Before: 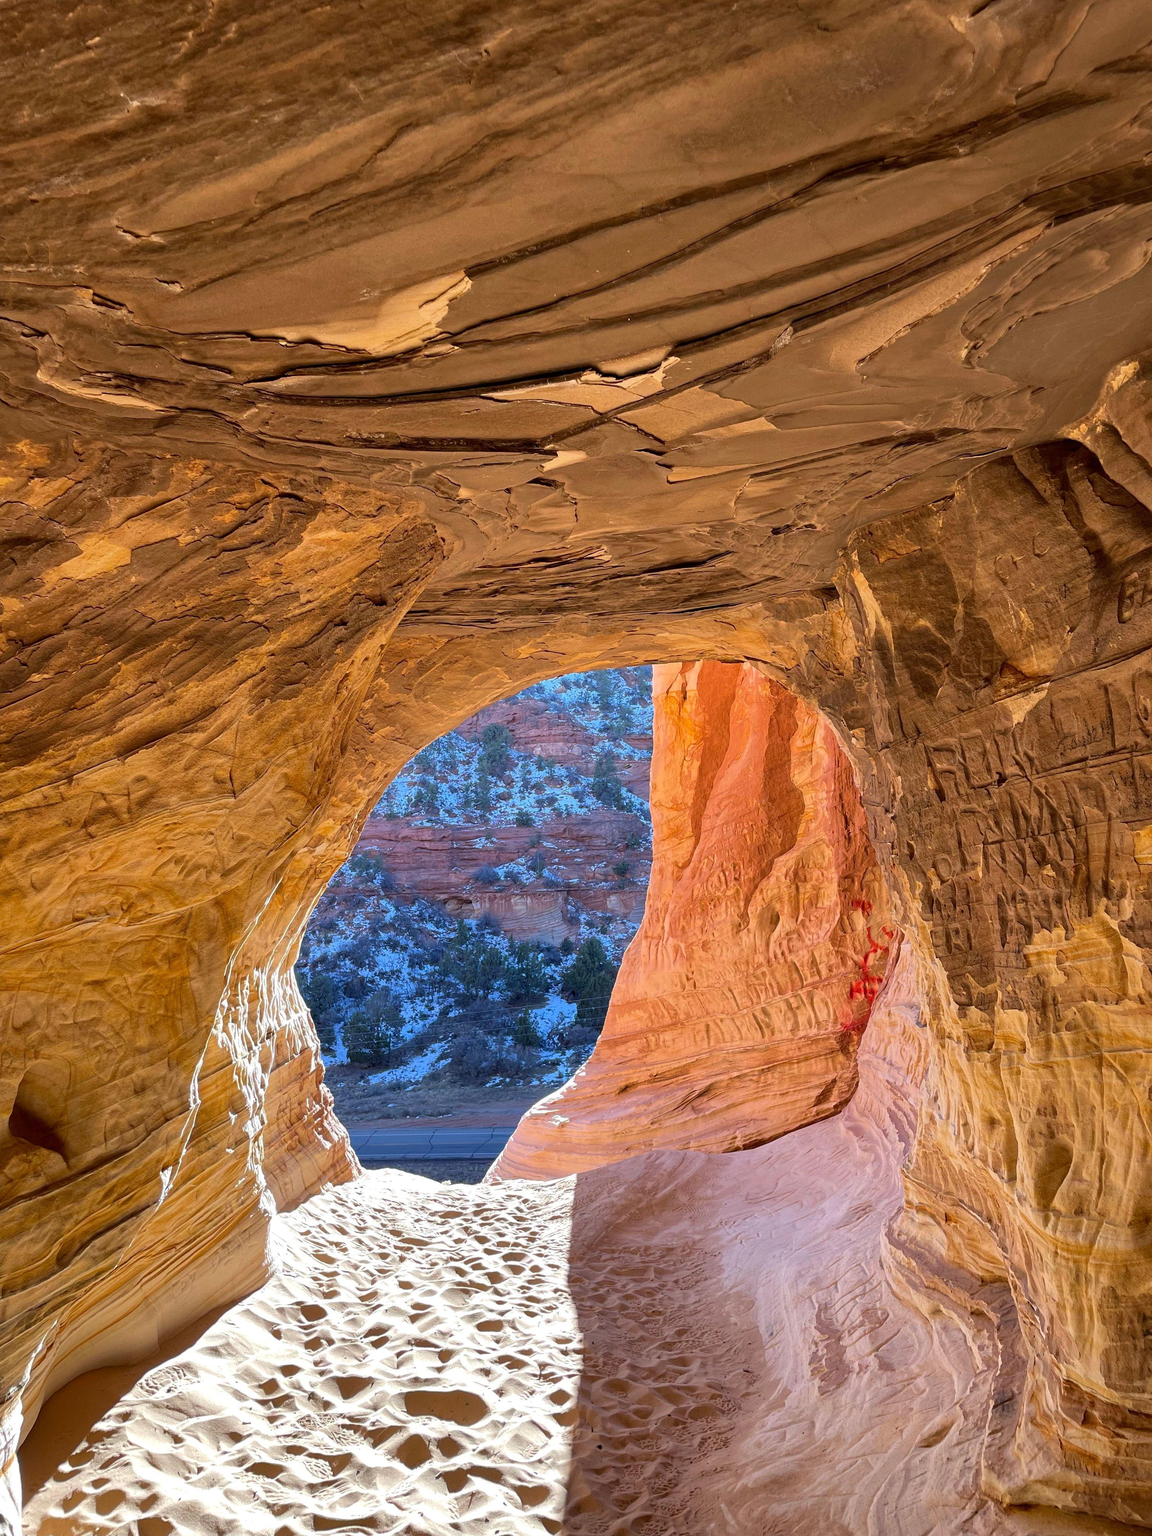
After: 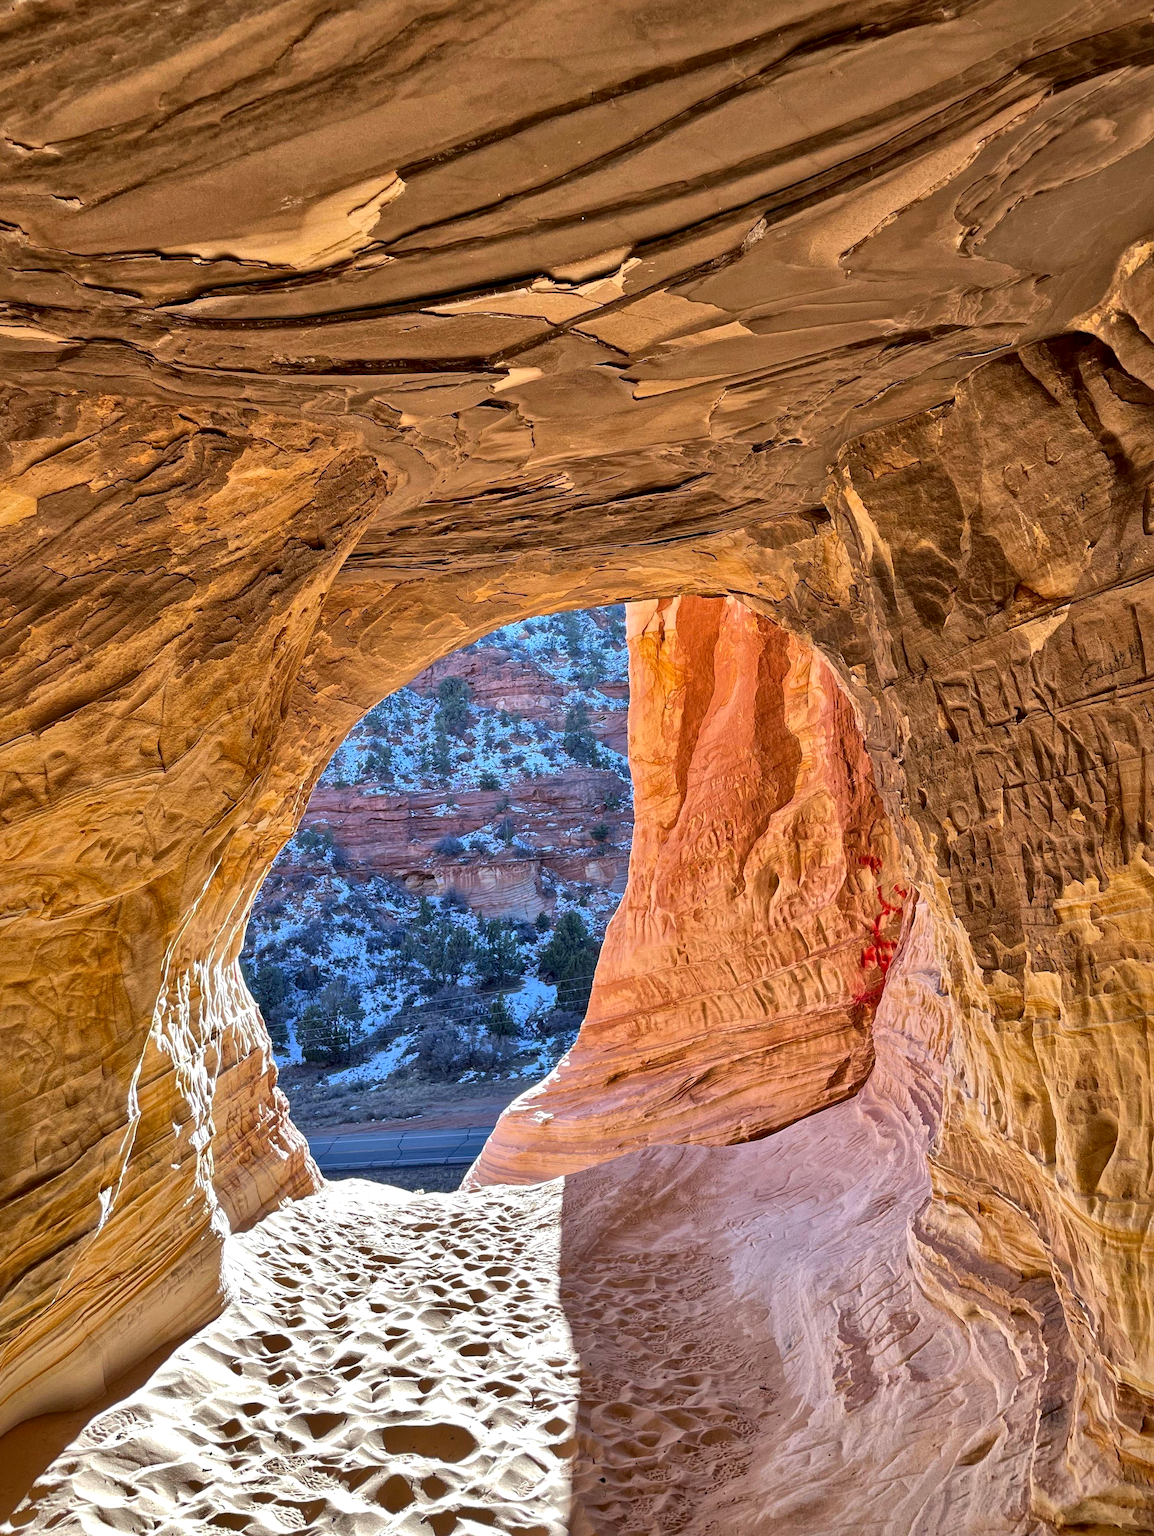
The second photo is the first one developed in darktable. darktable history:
local contrast: mode bilateral grid, contrast 21, coarseness 50, detail 149%, midtone range 0.2
crop and rotate: angle 2.4°, left 5.463%, top 5.688%
shadows and highlights: low approximation 0.01, soften with gaussian
